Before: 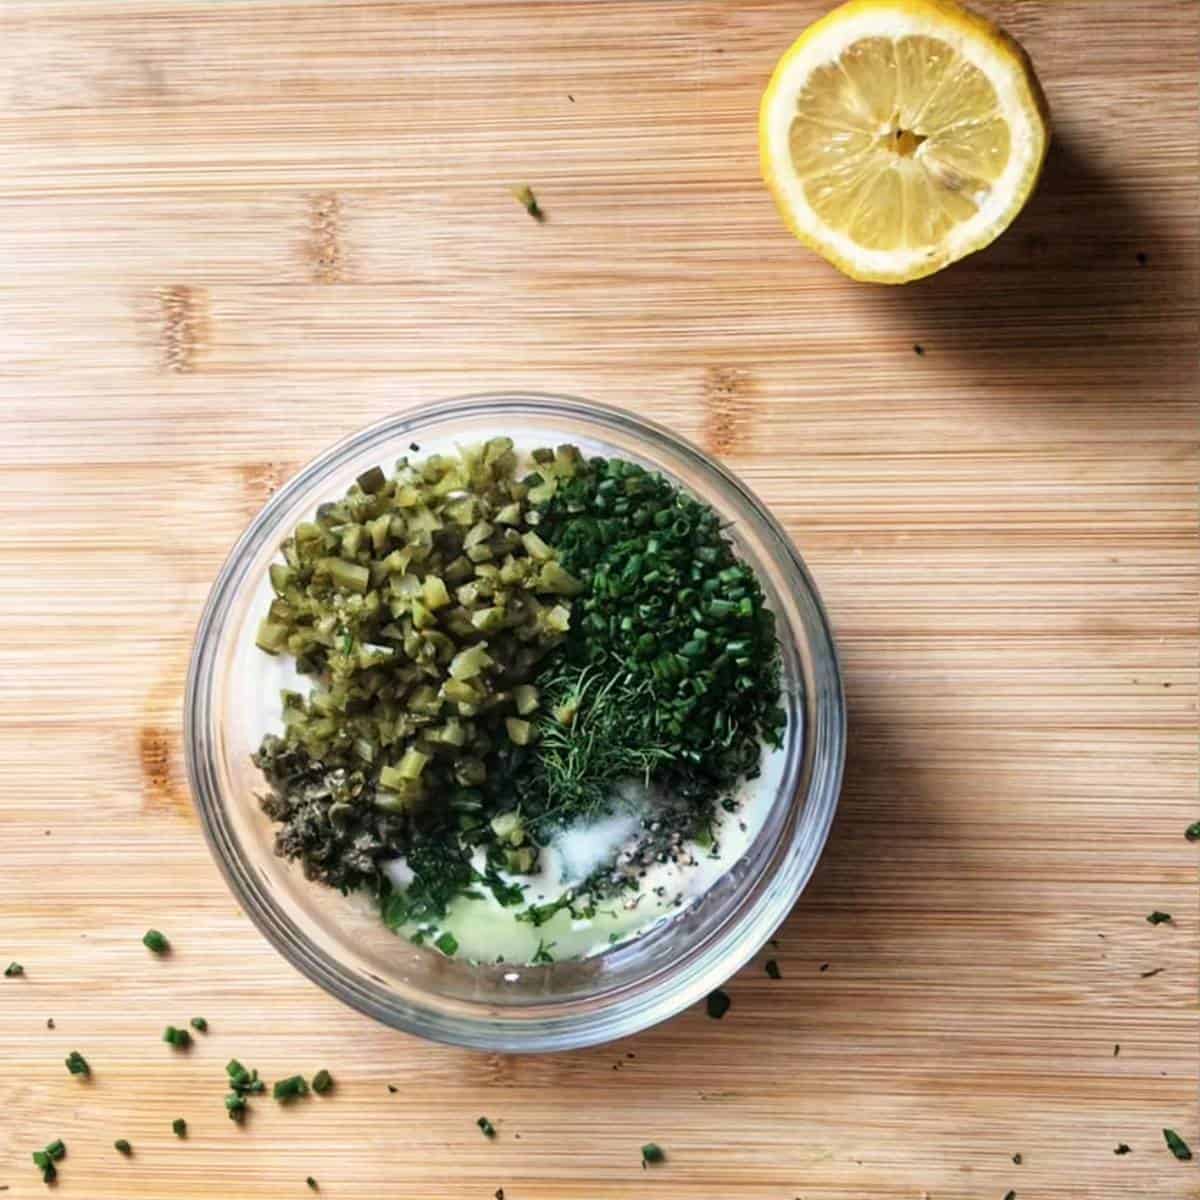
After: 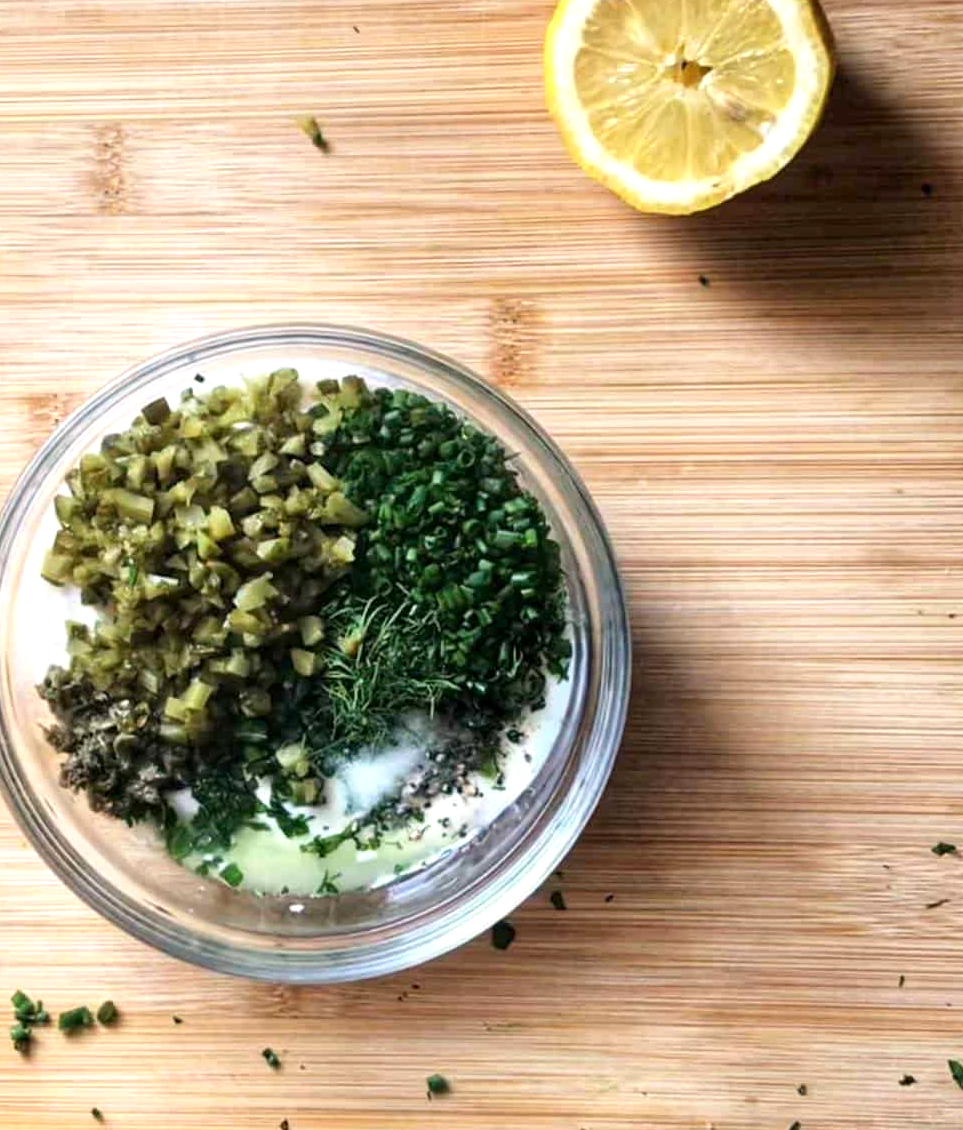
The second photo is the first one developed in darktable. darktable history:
exposure: black level correction 0.001, exposure 0.3 EV, compensate highlight preservation false
crop and rotate: left 17.959%, top 5.771%, right 1.742%
